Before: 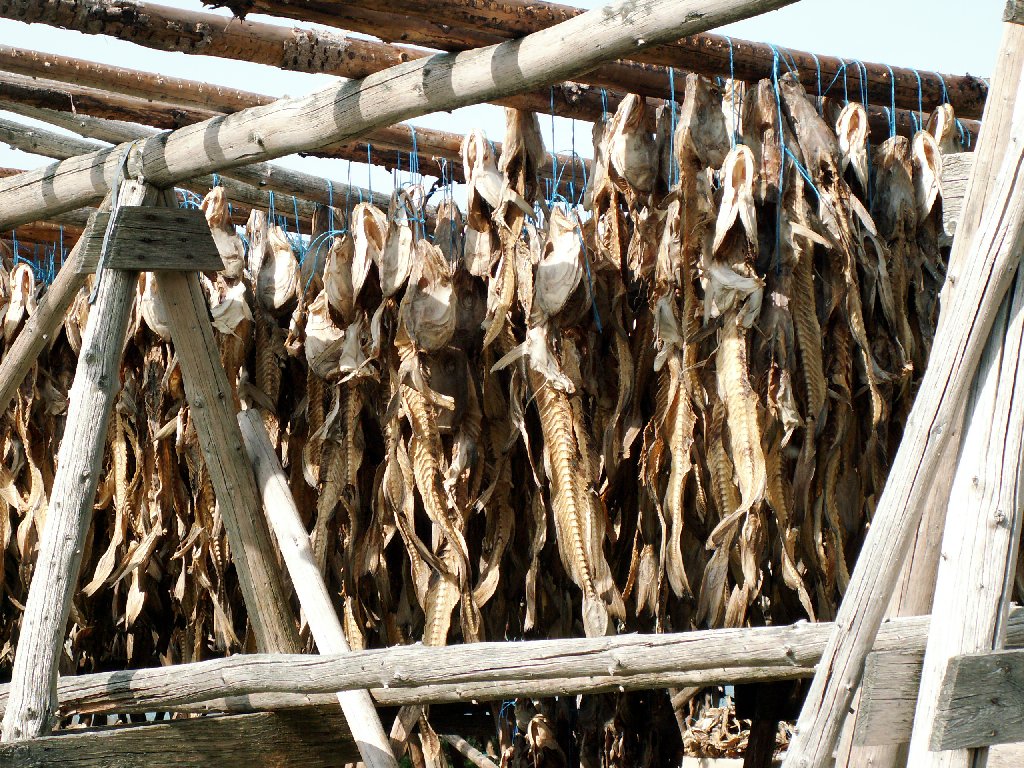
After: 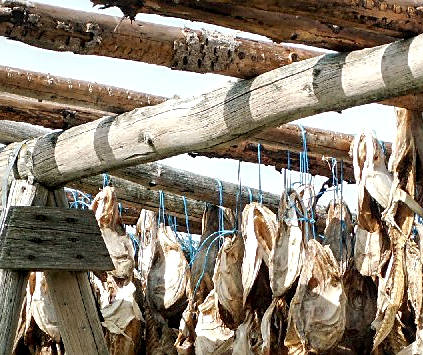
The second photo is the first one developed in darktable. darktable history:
sharpen: on, module defaults
exposure: black level correction 0.003, exposure 0.149 EV, compensate highlight preservation false
local contrast: detail 130%
crop and rotate: left 10.802%, top 0.109%, right 47.876%, bottom 53.664%
